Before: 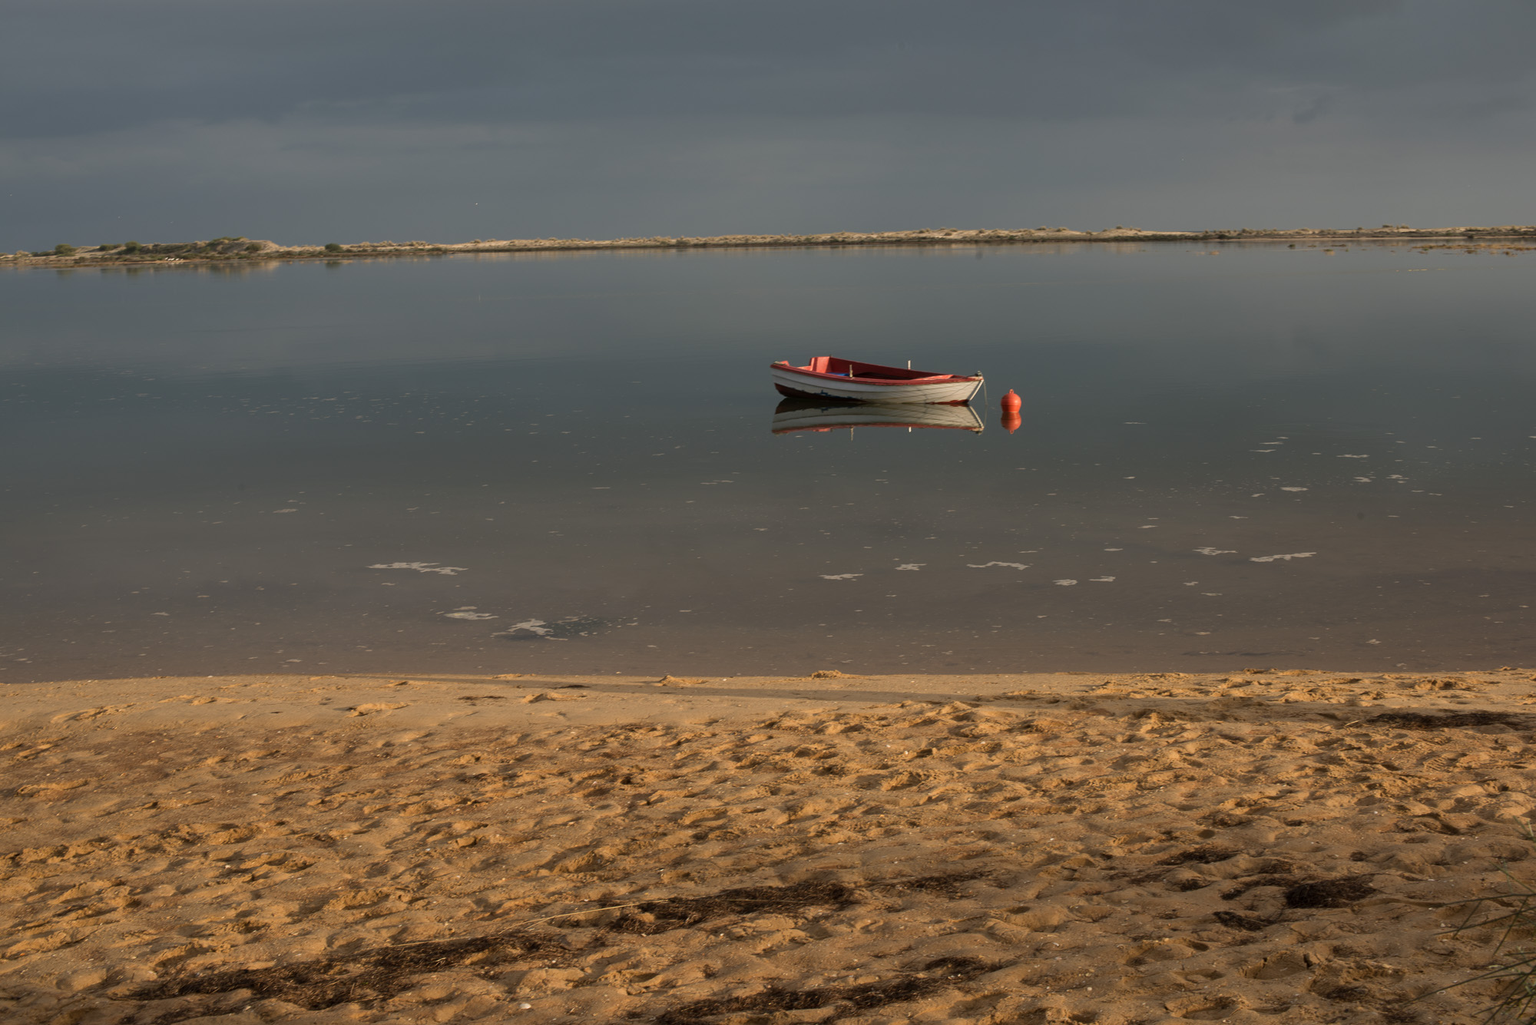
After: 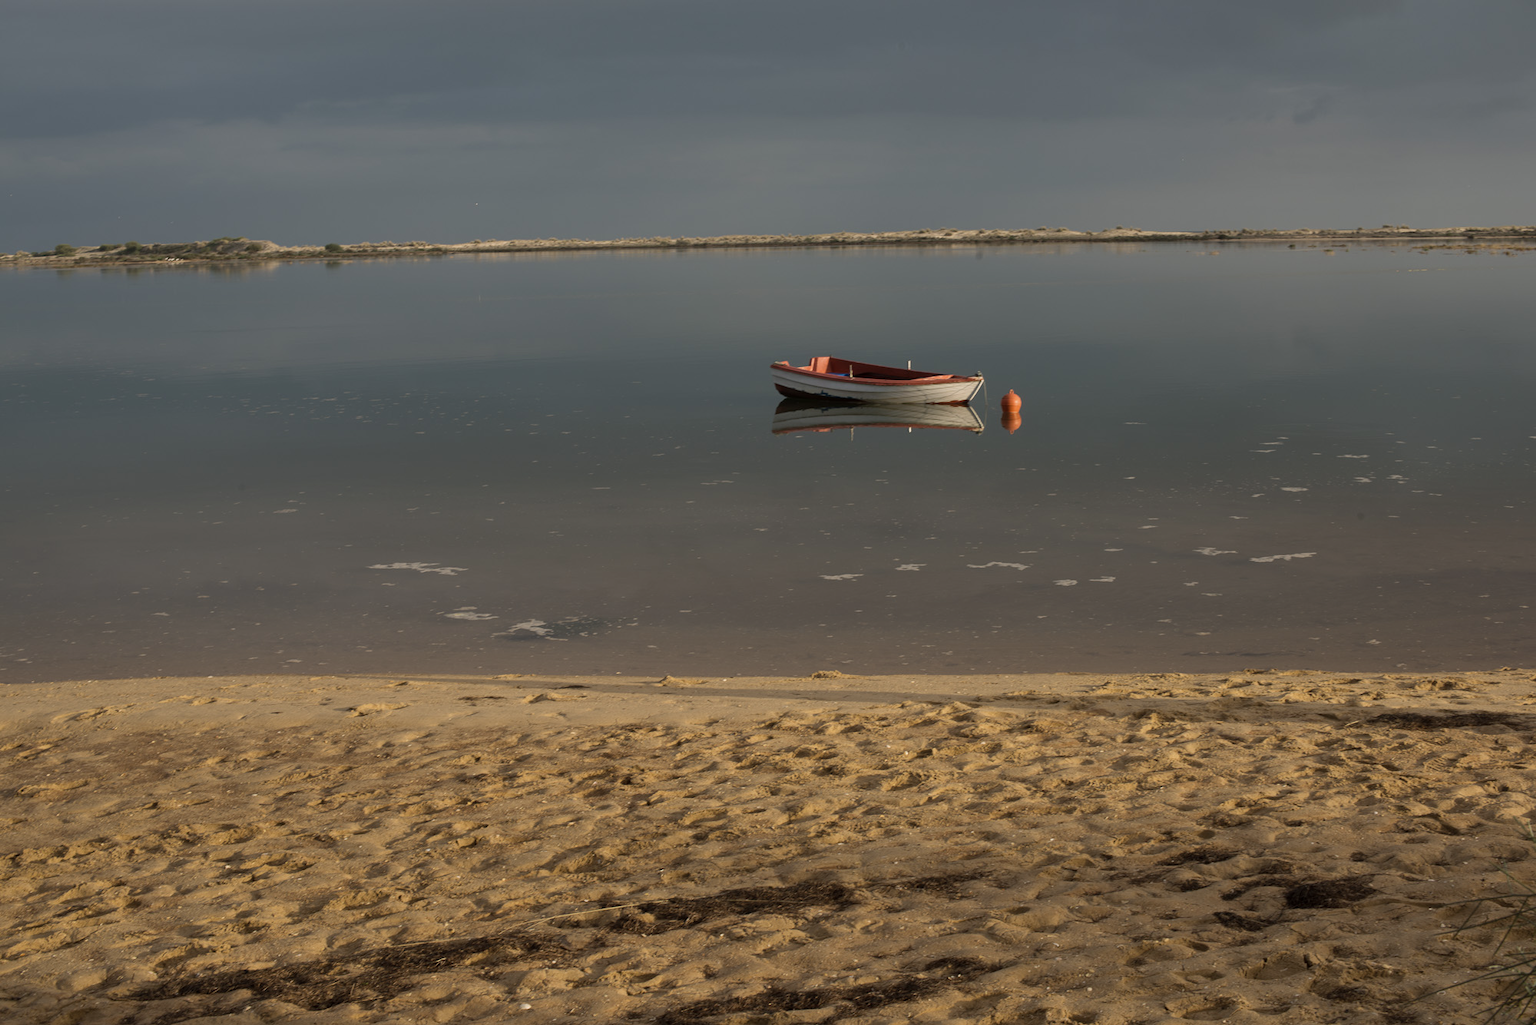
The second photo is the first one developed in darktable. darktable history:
color zones: curves: ch1 [(0.113, 0.438) (0.75, 0.5)]; ch2 [(0.12, 0.526) (0.75, 0.5)], mix 30.74%
